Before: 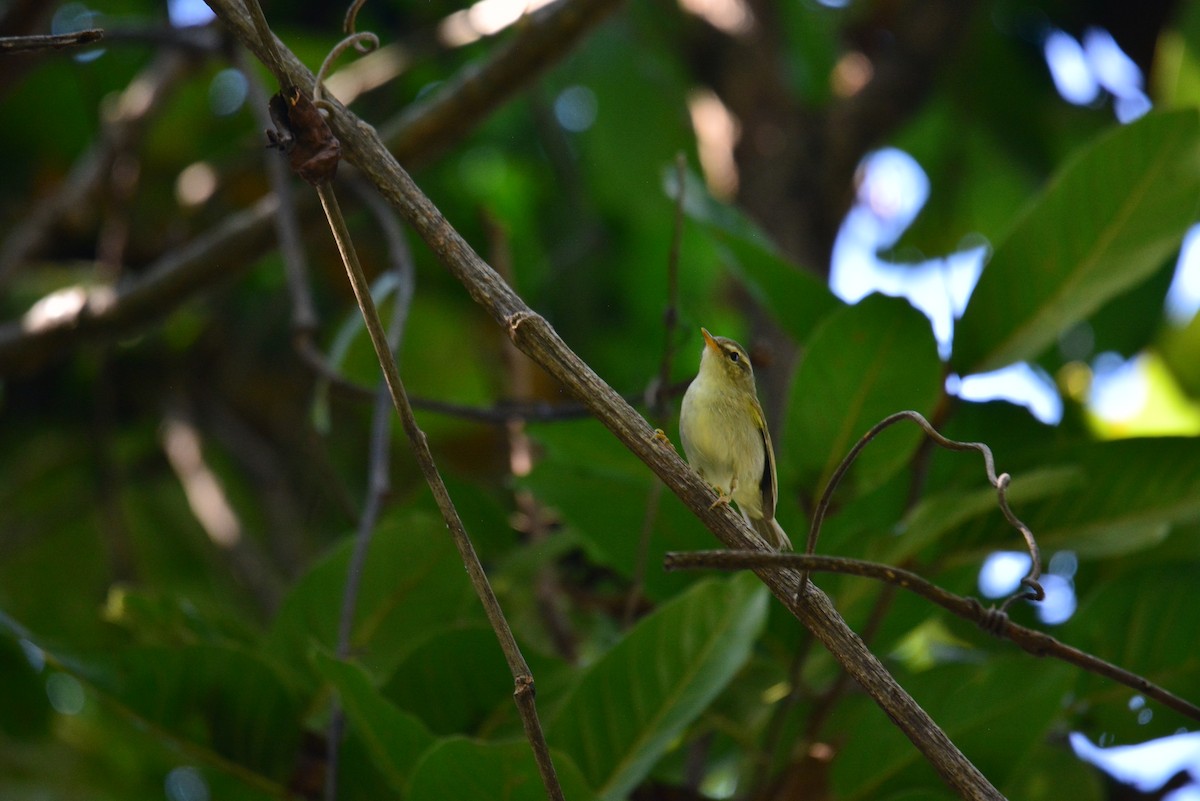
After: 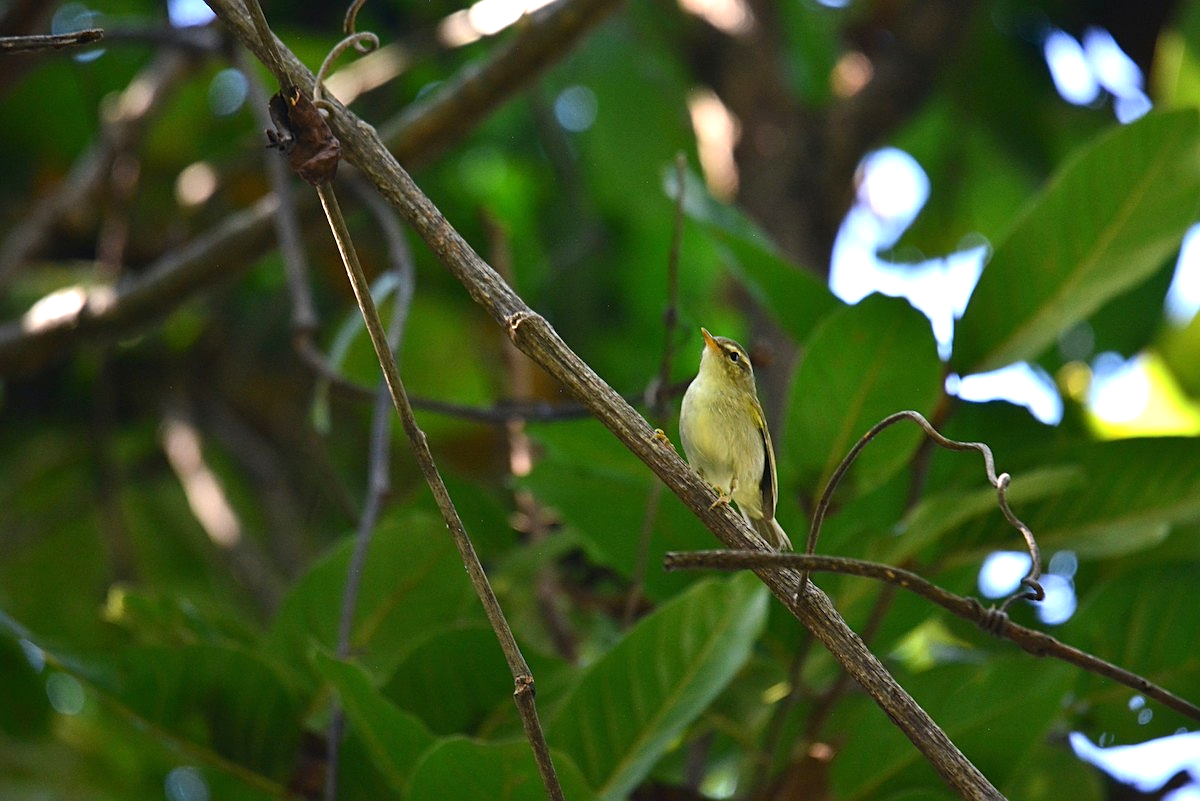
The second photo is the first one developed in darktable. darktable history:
sharpen: on, module defaults
exposure: black level correction 0, exposure 0.7 EV, compensate exposure bias true, compensate highlight preservation false
